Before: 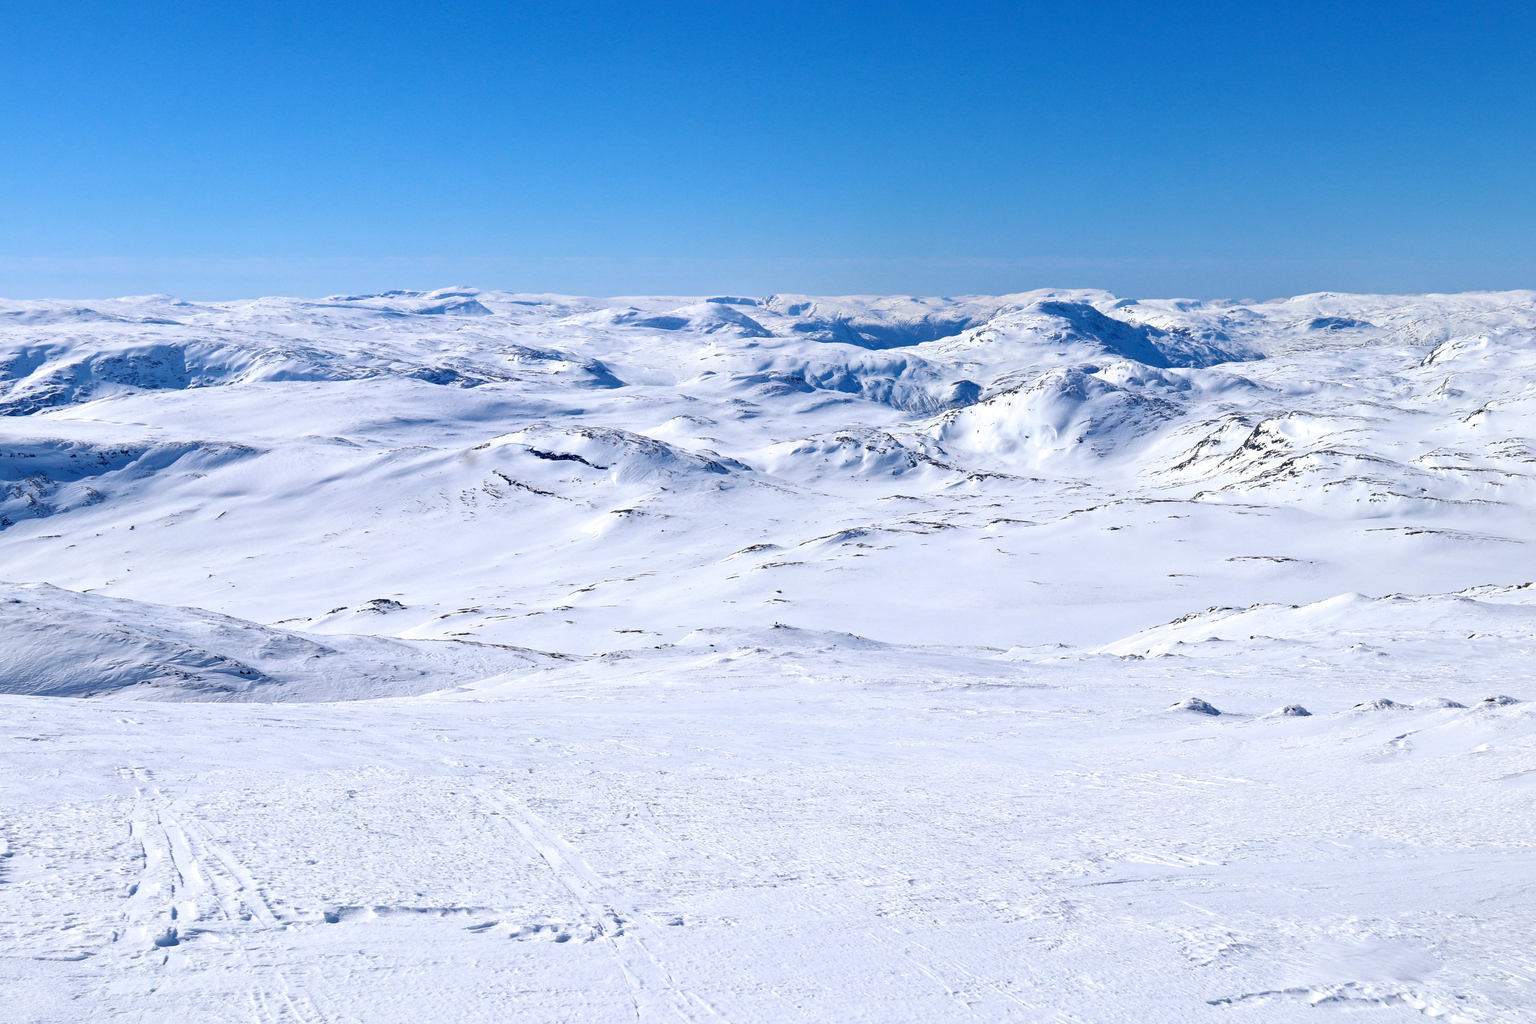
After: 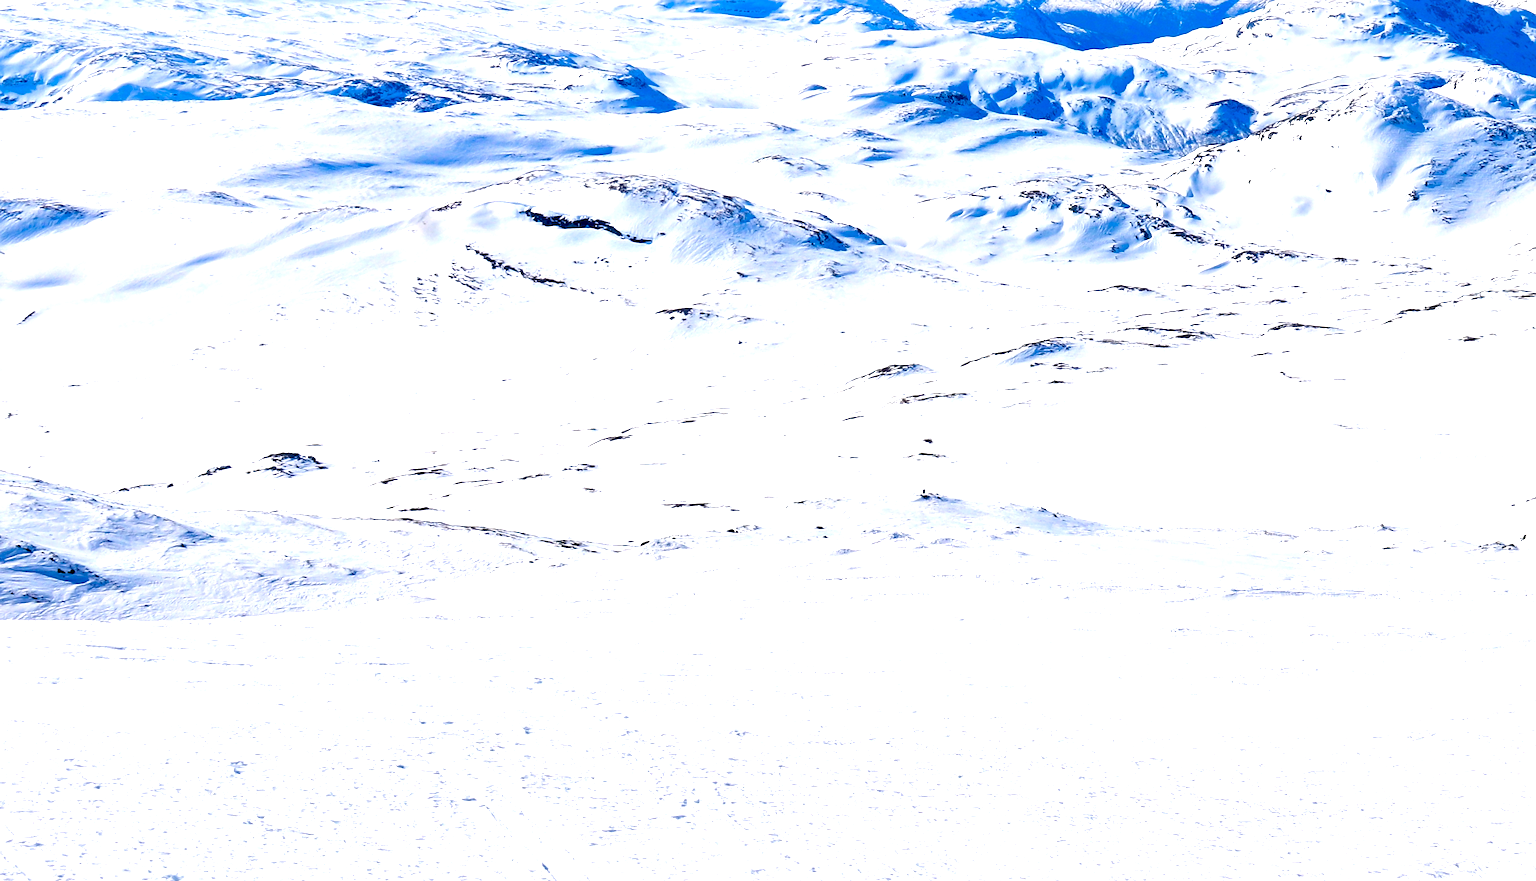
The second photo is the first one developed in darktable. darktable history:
crop: left 13.317%, top 31.166%, right 24.743%, bottom 15.531%
sharpen: amount 0.213
color balance rgb: highlights gain › chroma 2.011%, highlights gain › hue 73.46°, linear chroma grading › shadows -29.958%, linear chroma grading › global chroma 35.338%, perceptual saturation grading › global saturation 20%, perceptual saturation grading › highlights -50.327%, perceptual saturation grading › shadows 30.139%, perceptual brilliance grading › global brilliance 10.839%
contrast brightness saturation: saturation 0.181
tone equalizer: -8 EV -0.421 EV, -7 EV -0.406 EV, -6 EV -0.346 EV, -5 EV -0.258 EV, -3 EV 0.253 EV, -2 EV 0.331 EV, -1 EV 0.397 EV, +0 EV 0.412 EV, edges refinement/feathering 500, mask exposure compensation -1.57 EV, preserve details no
